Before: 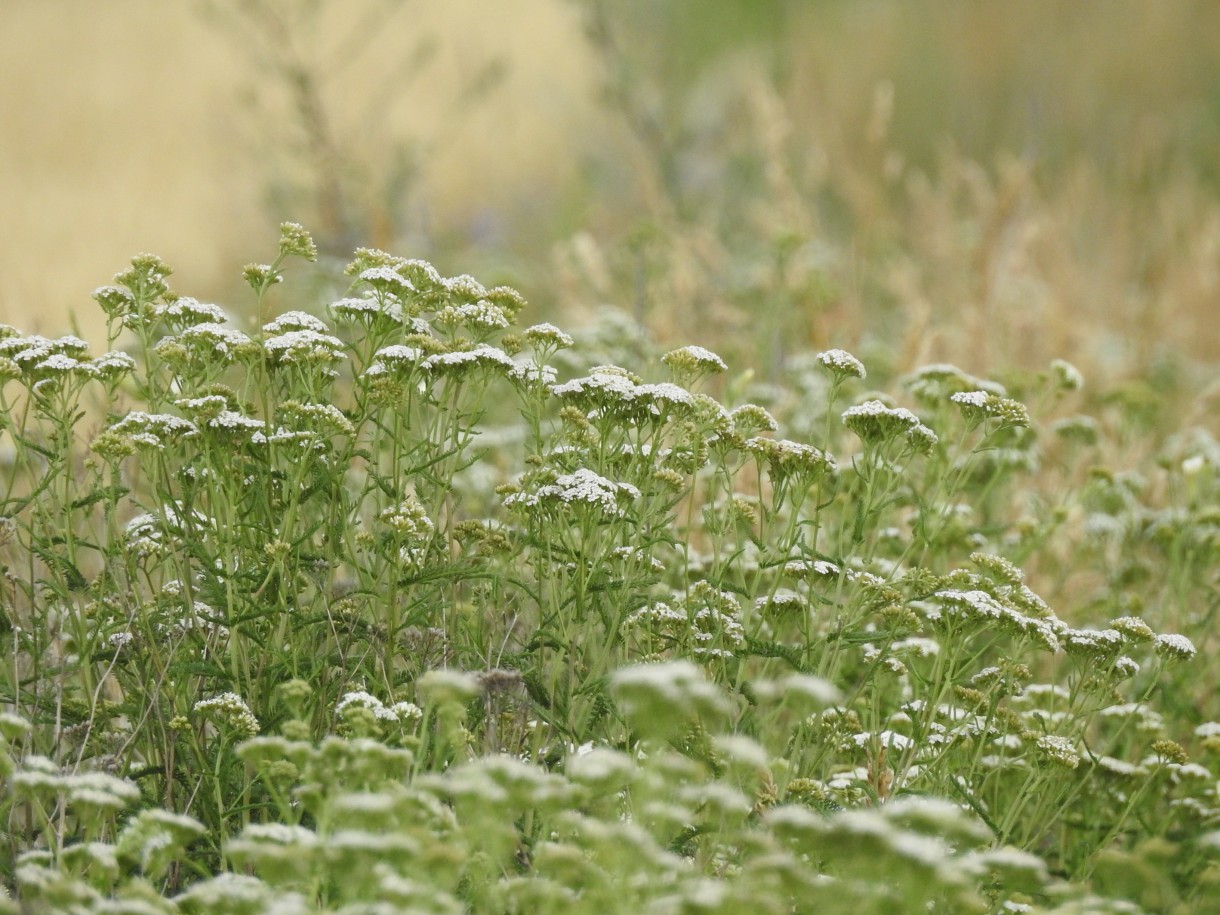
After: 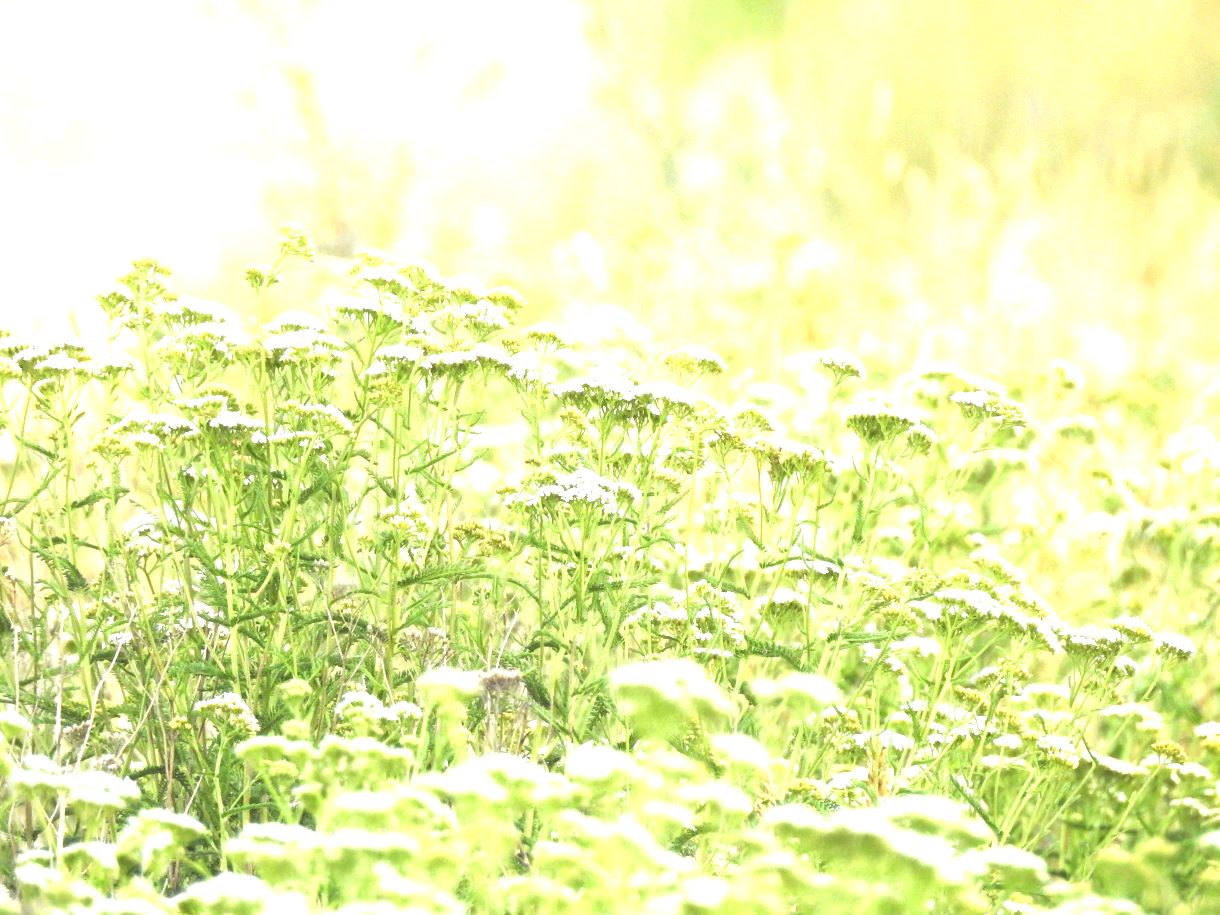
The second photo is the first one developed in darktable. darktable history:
exposure: black level correction 0, exposure 1.975 EV, compensate highlight preservation false
